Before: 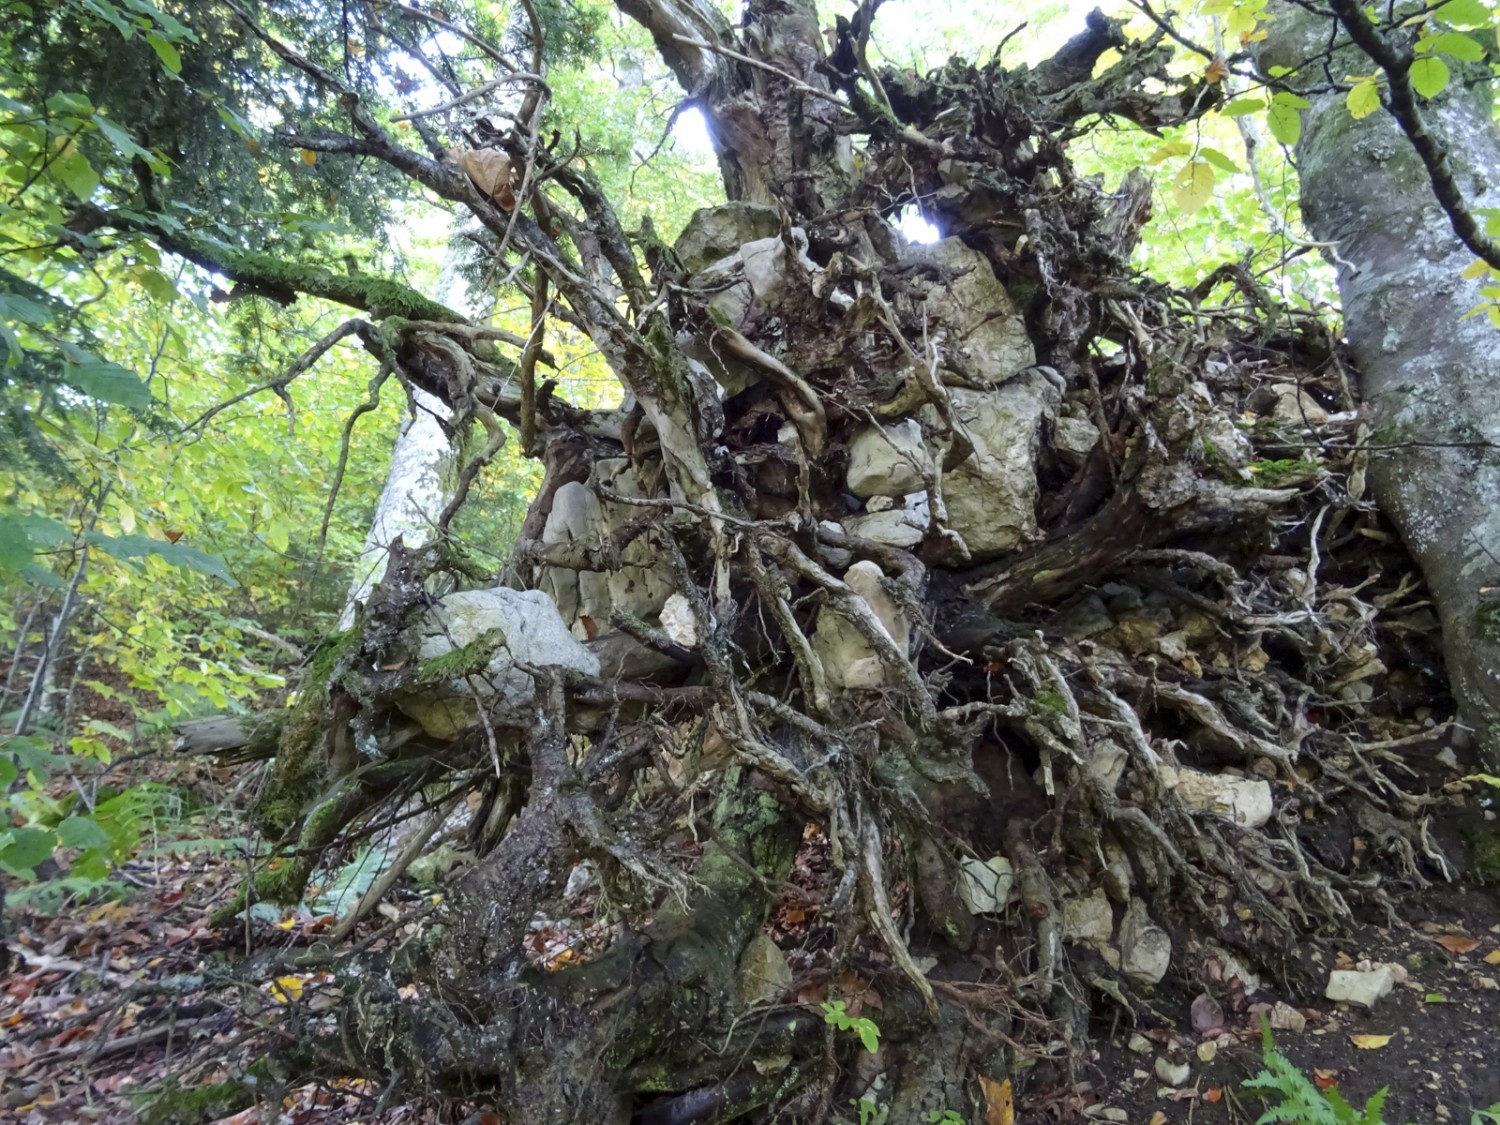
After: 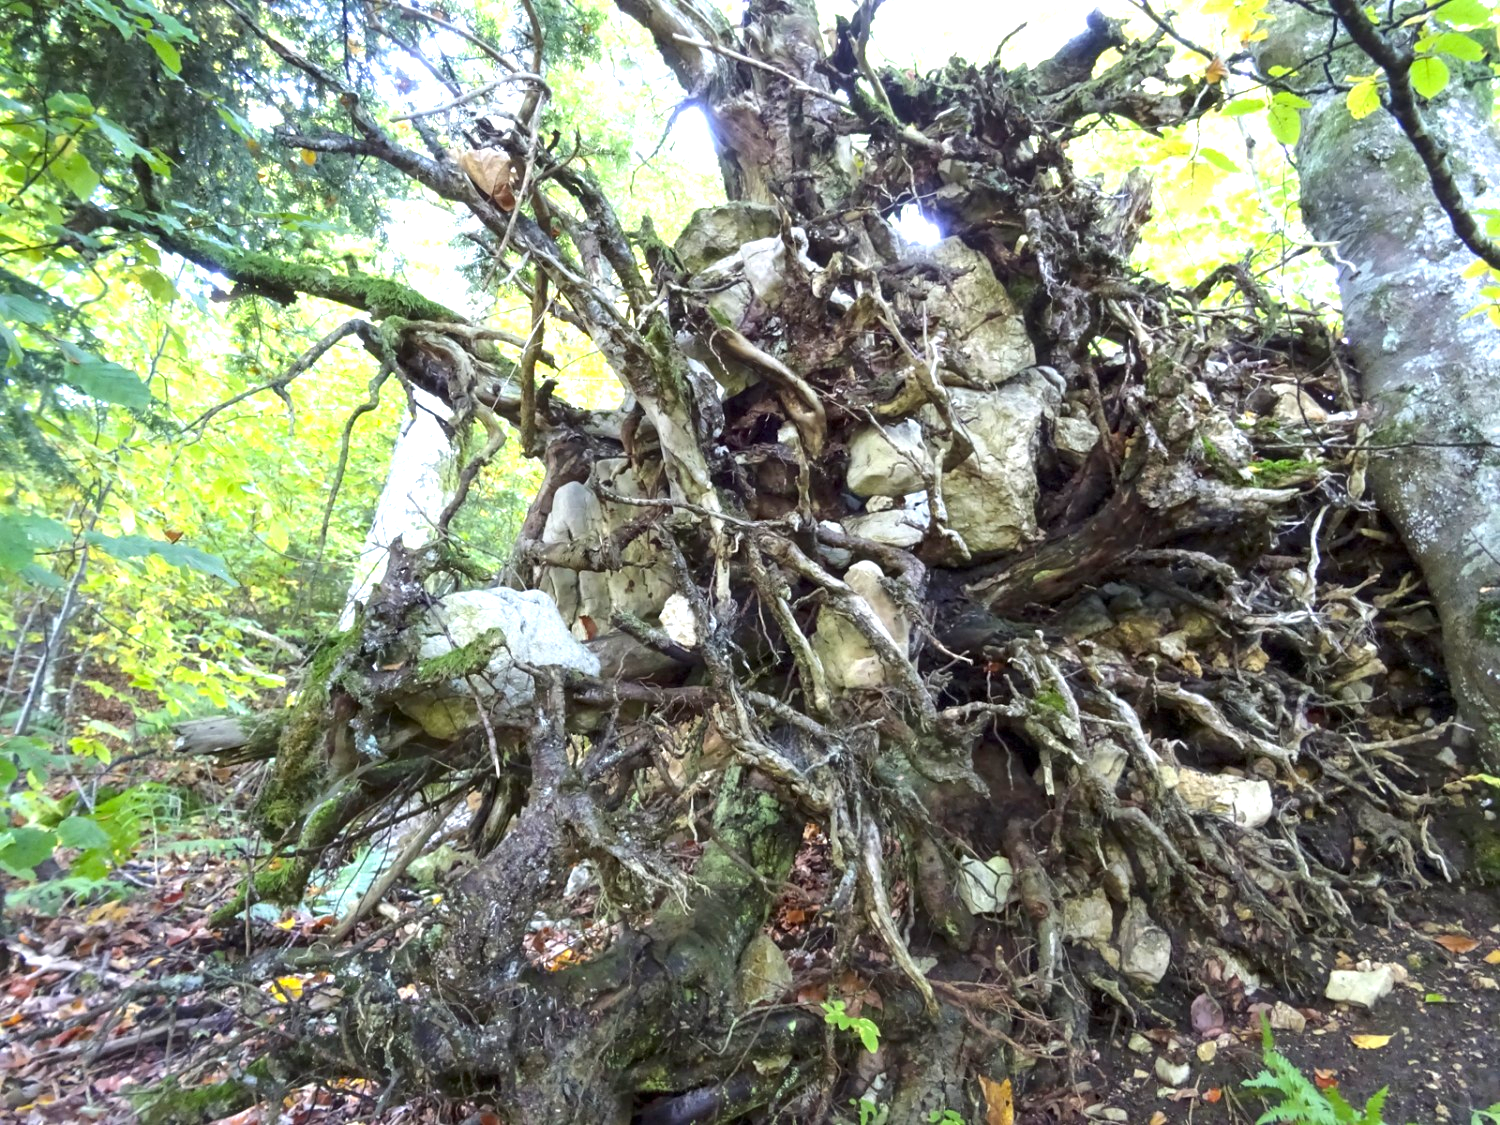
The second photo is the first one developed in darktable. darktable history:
exposure: exposure 0.951 EV, compensate highlight preservation false
color balance rgb: perceptual saturation grading › global saturation 0.252%, global vibrance 24.516%
